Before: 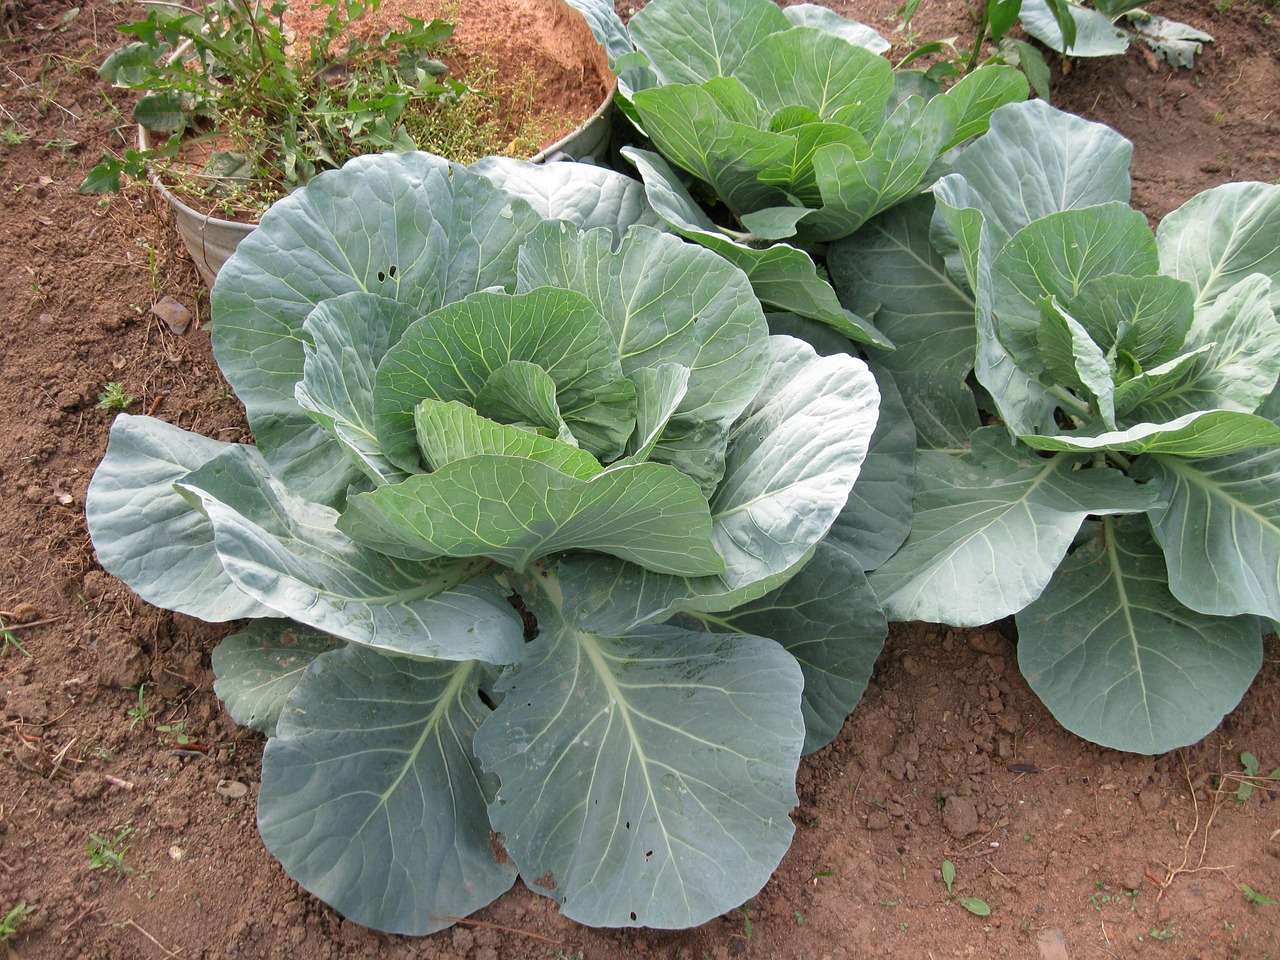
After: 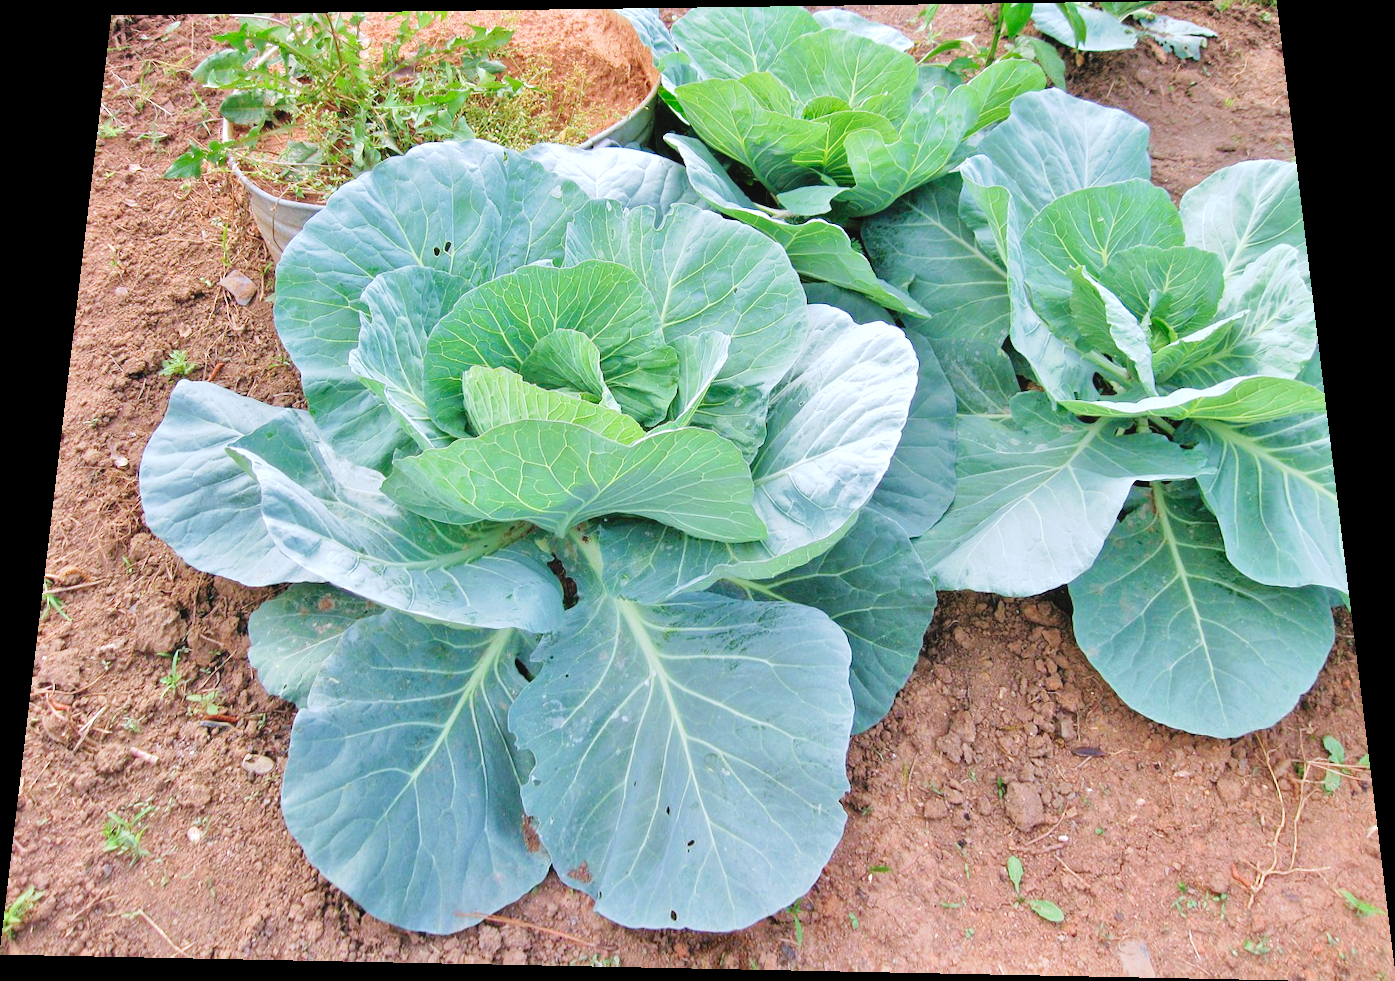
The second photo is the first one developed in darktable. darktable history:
tone equalizer: -7 EV 0.15 EV, -6 EV 0.6 EV, -5 EV 1.15 EV, -4 EV 1.33 EV, -3 EV 1.15 EV, -2 EV 0.6 EV, -1 EV 0.15 EV, mask exposure compensation -0.5 EV
tone curve: curves: ch0 [(0, 0) (0.003, 0.042) (0.011, 0.043) (0.025, 0.047) (0.044, 0.059) (0.069, 0.07) (0.1, 0.085) (0.136, 0.107) (0.177, 0.139) (0.224, 0.185) (0.277, 0.258) (0.335, 0.34) (0.399, 0.434) (0.468, 0.526) (0.543, 0.623) (0.623, 0.709) (0.709, 0.794) (0.801, 0.866) (0.898, 0.919) (1, 1)], preserve colors none
rotate and perspective: rotation 0.128°, lens shift (vertical) -0.181, lens shift (horizontal) -0.044, shear 0.001, automatic cropping off
color calibration: x 0.372, y 0.386, temperature 4283.97 K
velvia: on, module defaults
